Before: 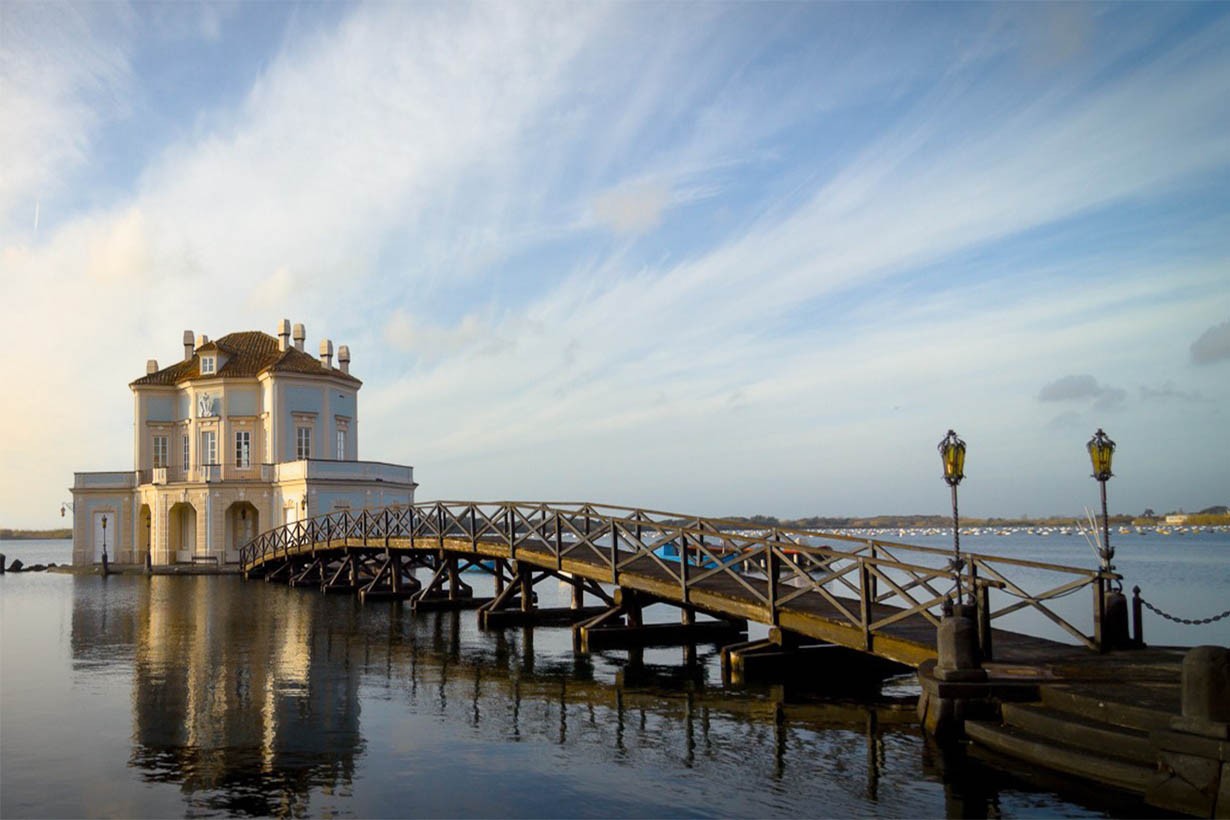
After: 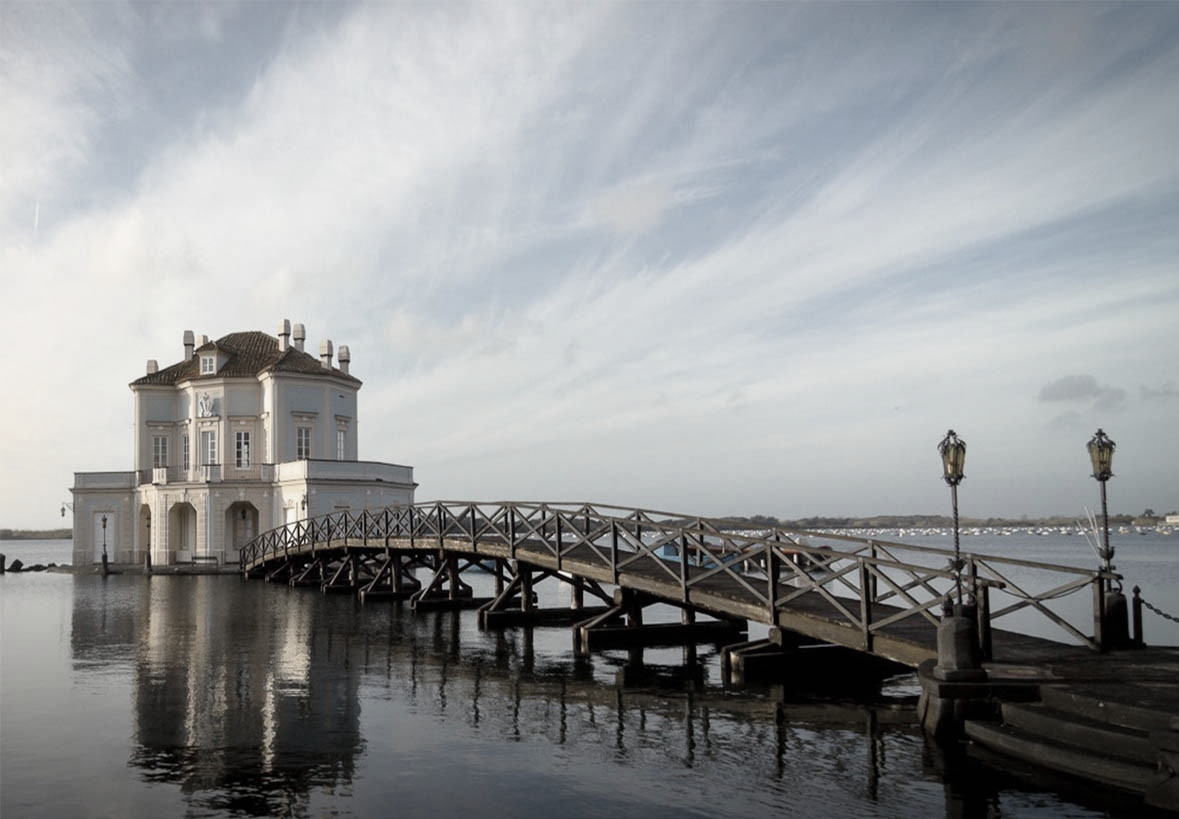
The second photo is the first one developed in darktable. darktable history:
color zones: curves: ch1 [(0, 0.34) (0.143, 0.164) (0.286, 0.152) (0.429, 0.176) (0.571, 0.173) (0.714, 0.188) (0.857, 0.199) (1, 0.34)]
crop: right 4.126%, bottom 0.031%
